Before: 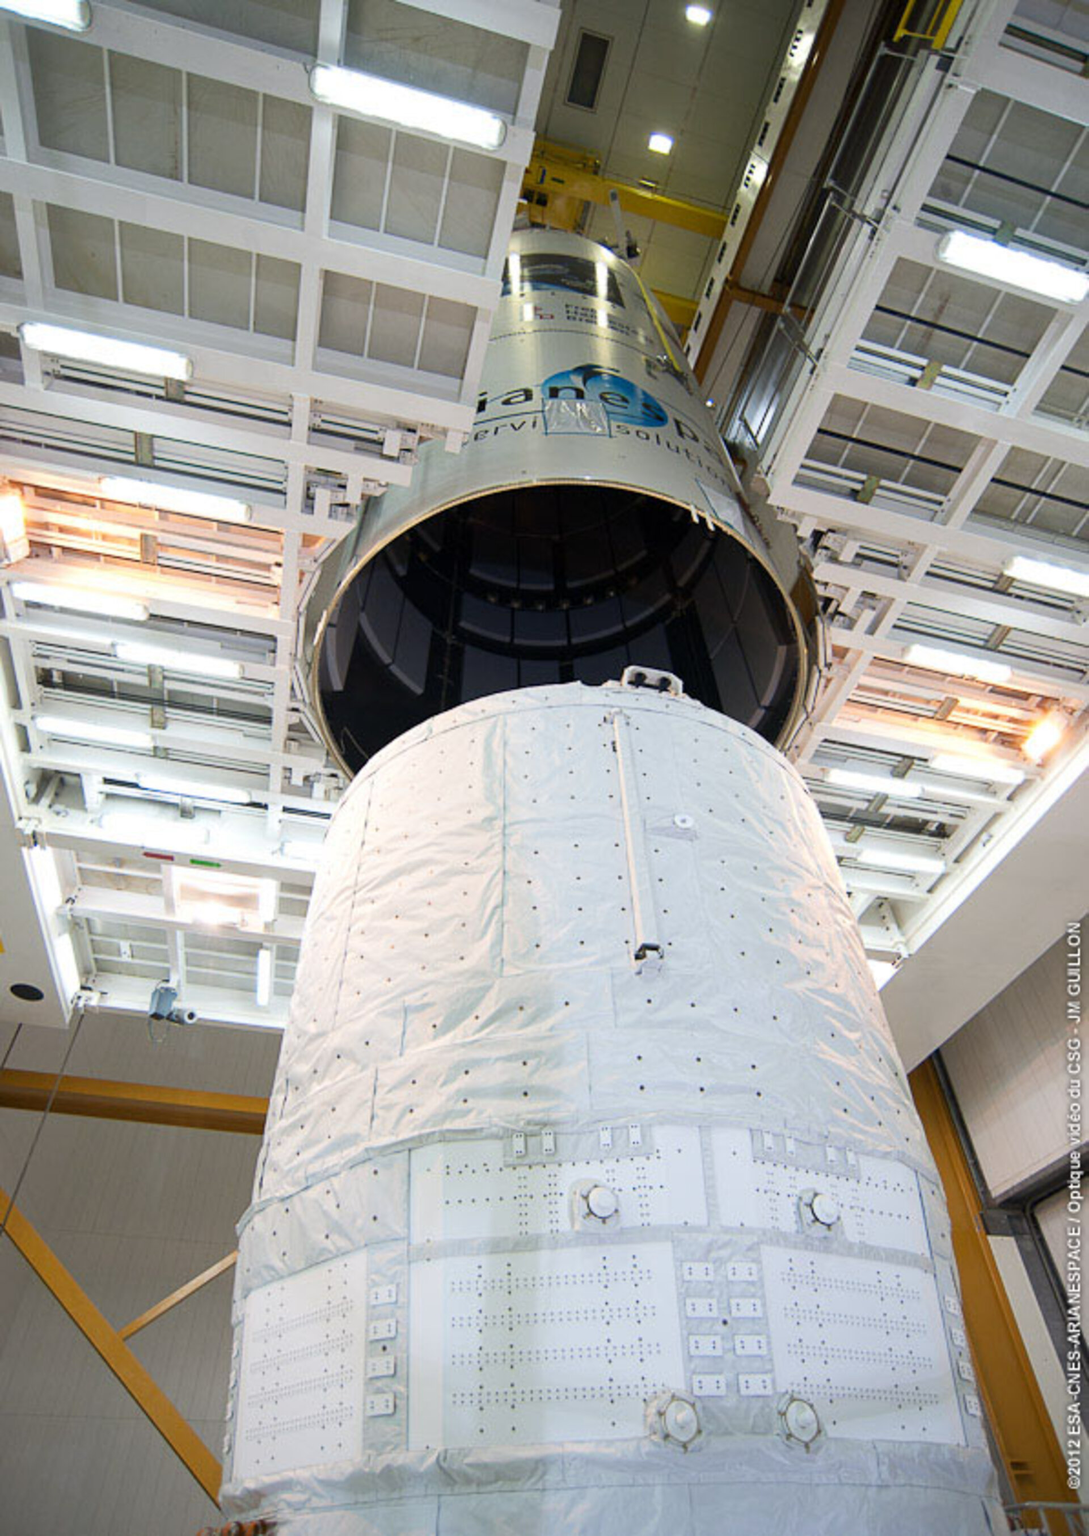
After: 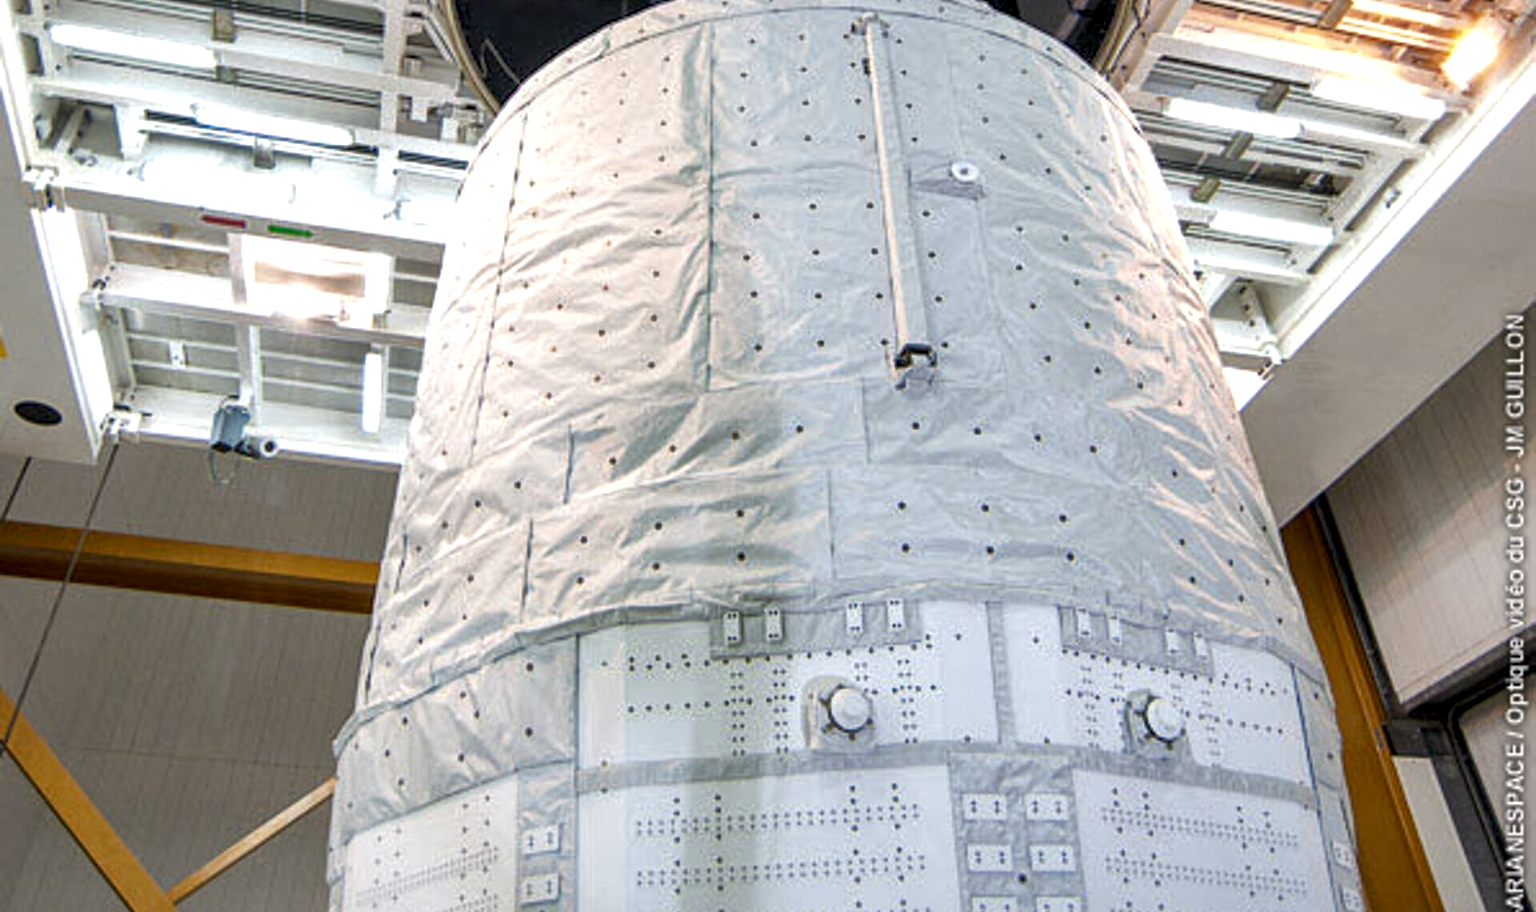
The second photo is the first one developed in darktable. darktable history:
crop: top 45.551%, bottom 12.262%
shadows and highlights: on, module defaults
local contrast: highlights 79%, shadows 56%, detail 175%, midtone range 0.428
